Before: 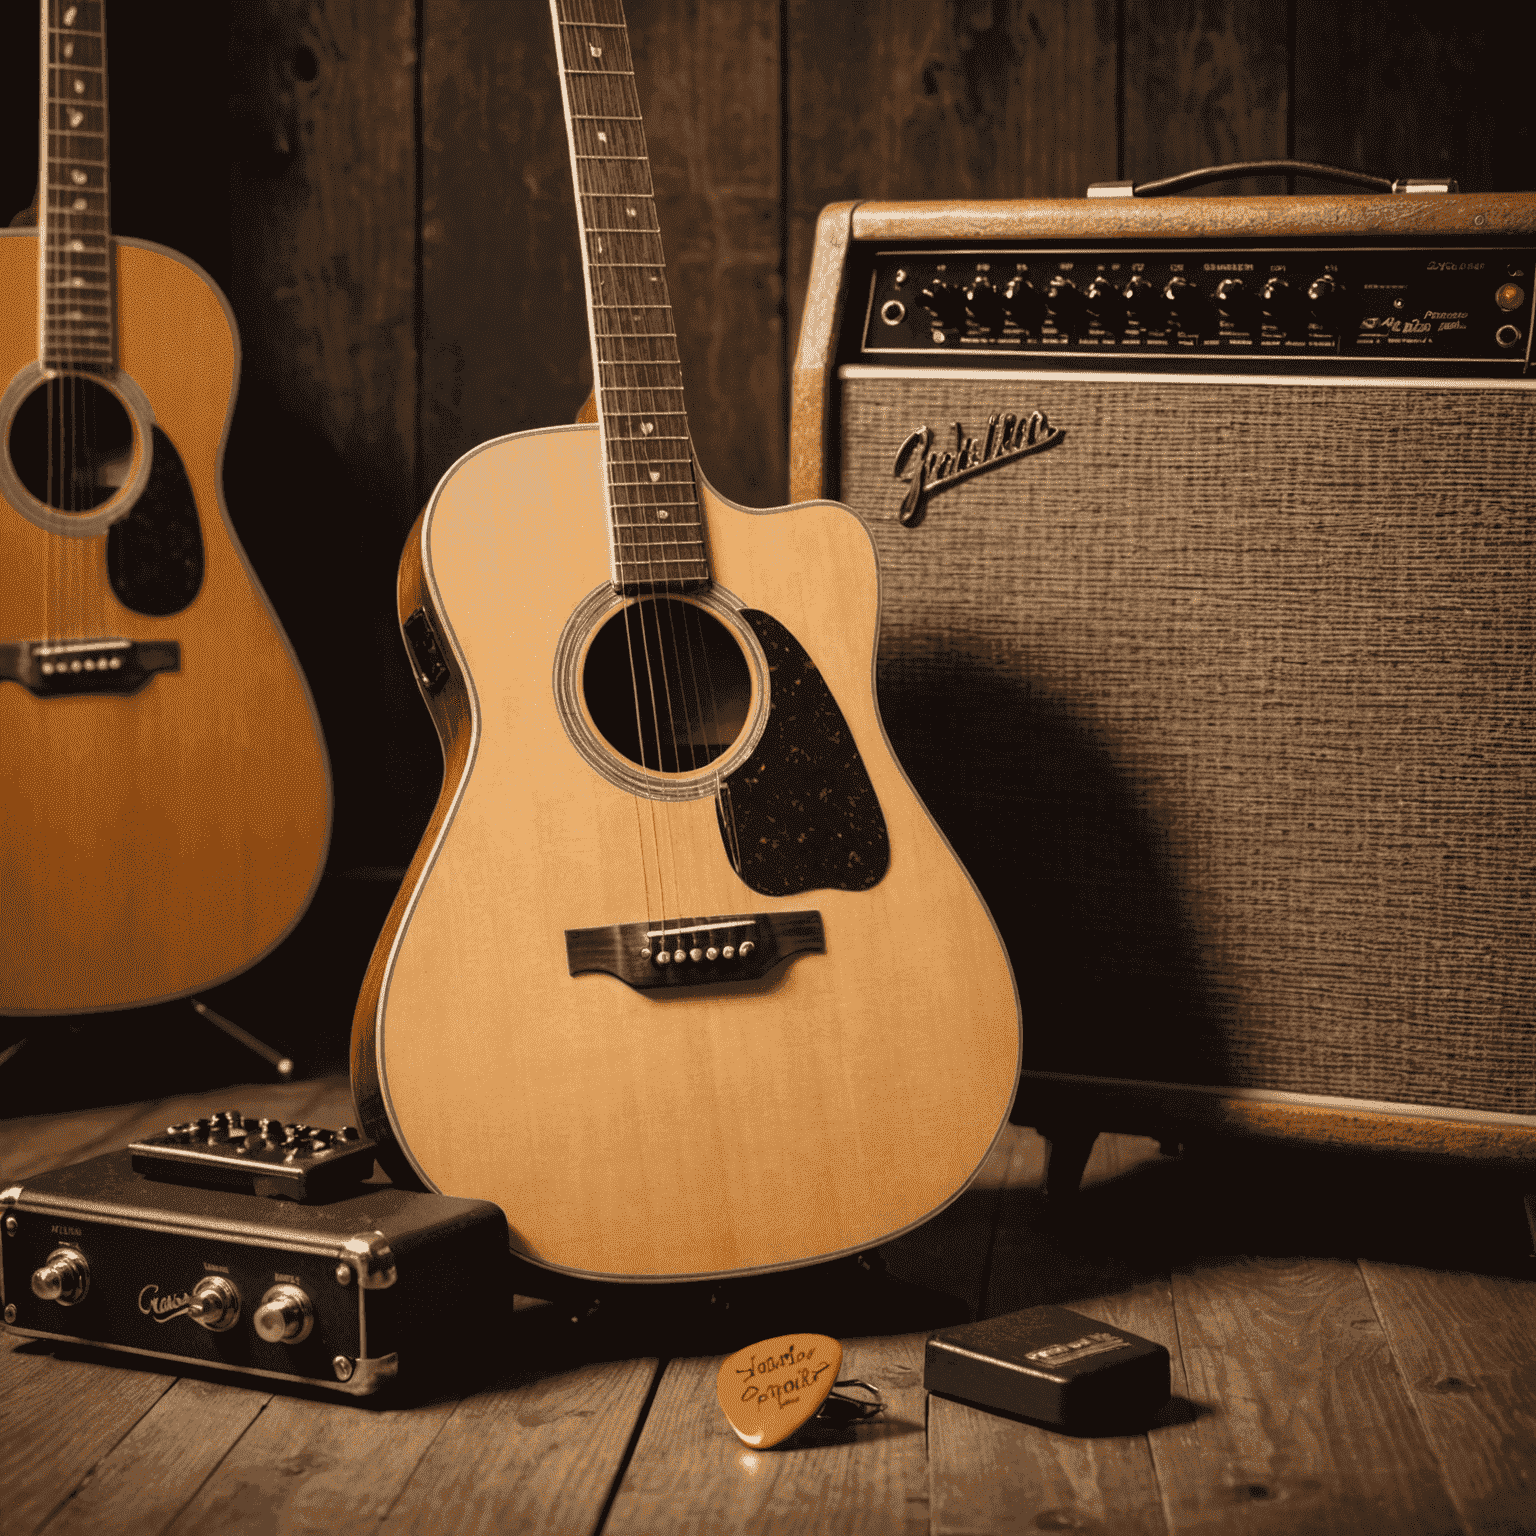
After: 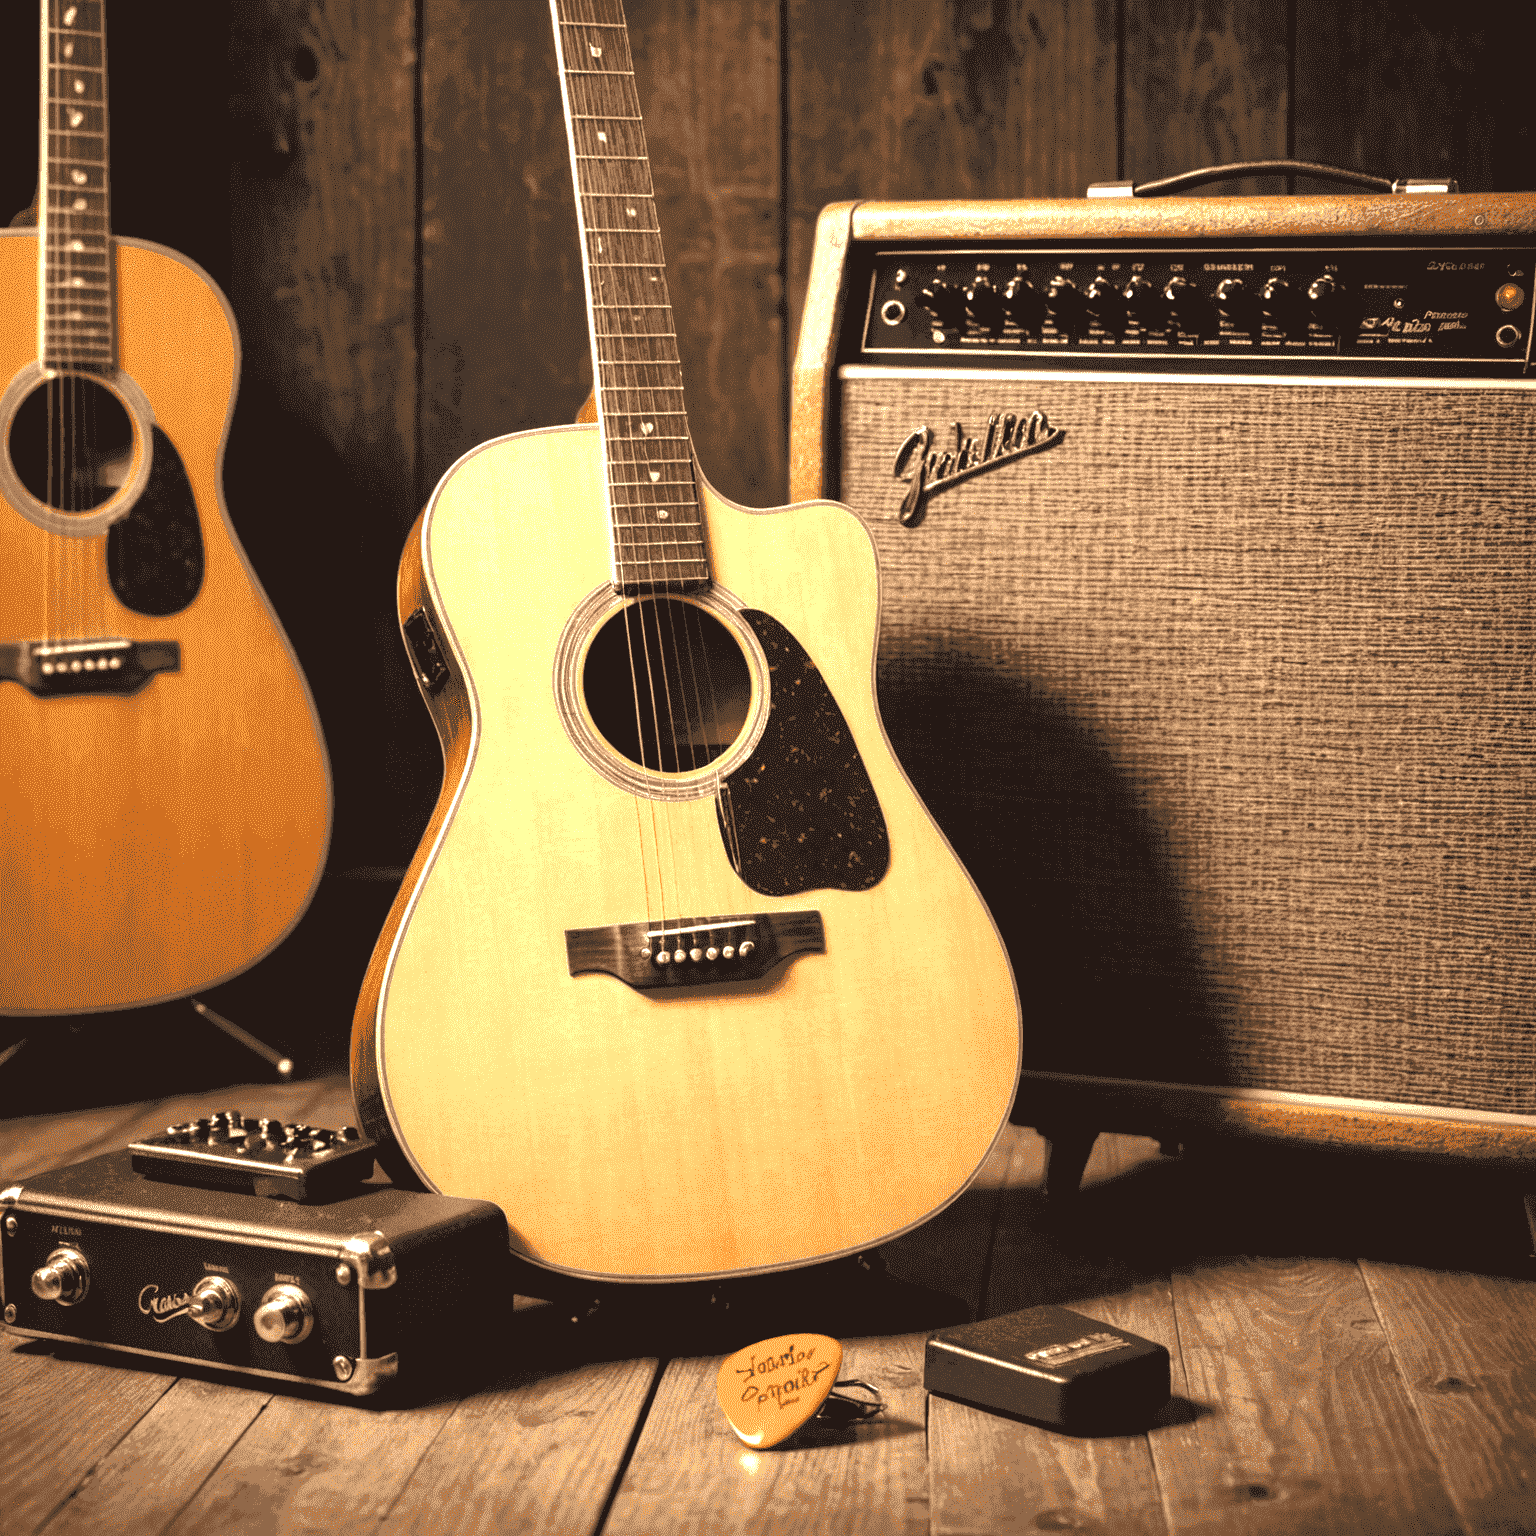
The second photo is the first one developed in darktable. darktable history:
exposure: exposure 1.223 EV, compensate highlight preservation false
